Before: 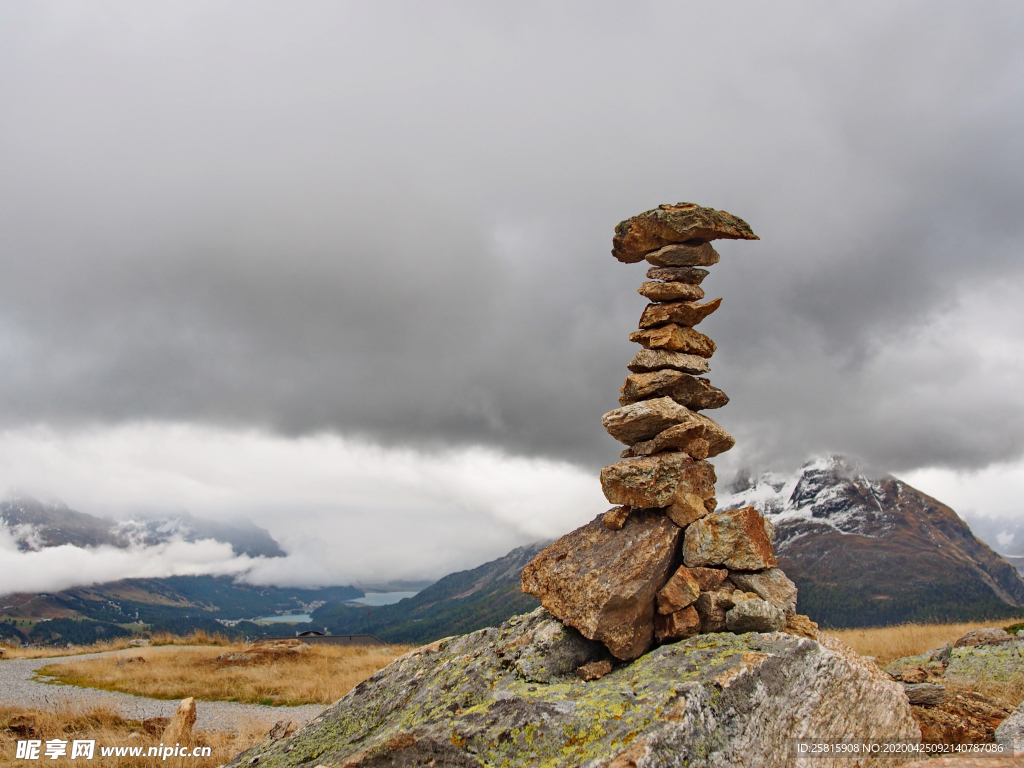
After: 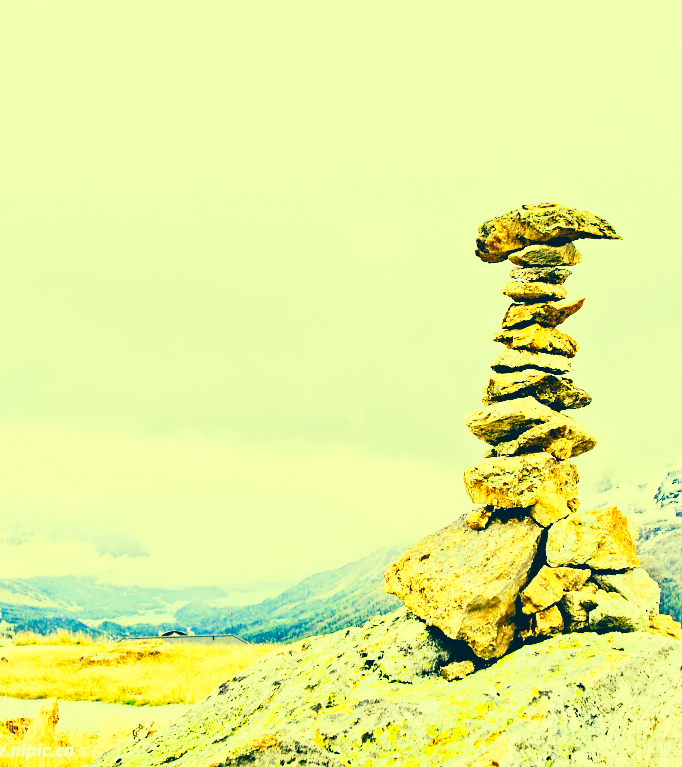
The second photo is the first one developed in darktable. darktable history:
tone equalizer: -7 EV 0.151 EV, -6 EV 0.581 EV, -5 EV 1.13 EV, -4 EV 1.3 EV, -3 EV 1.15 EV, -2 EV 0.6 EV, -1 EV 0.162 EV, smoothing diameter 2.16%, edges refinement/feathering 19.16, mask exposure compensation -1.57 EV, filter diffusion 5
color correction: highlights a* -15.36, highlights b* 39.53, shadows a* -39.45, shadows b* -26.01
crop and rotate: left 13.461%, right 19.9%
exposure: black level correction 0, exposure 0.698 EV, compensate exposure bias true, compensate highlight preservation false
tone curve: curves: ch0 [(0, 0.032) (0.078, 0.052) (0.236, 0.168) (0.43, 0.472) (0.508, 0.566) (0.66, 0.754) (0.79, 0.883) (0.994, 0.974)]; ch1 [(0, 0) (0.161, 0.092) (0.35, 0.33) (0.379, 0.401) (0.456, 0.456) (0.508, 0.501) (0.547, 0.531) (0.573, 0.563) (0.625, 0.602) (0.718, 0.734) (1, 1)]; ch2 [(0, 0) (0.369, 0.427) (0.44, 0.434) (0.502, 0.501) (0.54, 0.537) (0.586, 0.59) (0.621, 0.604) (1, 1)], preserve colors none
contrast brightness saturation: contrast 0.387, brightness 0.102
color balance rgb: shadows lift › chroma 0.752%, shadows lift › hue 111.94°, highlights gain › luminance 14.59%, perceptual saturation grading › global saturation 20%, perceptual saturation grading › highlights -25.53%, perceptual saturation grading › shadows 23.916%, global vibrance 20%
